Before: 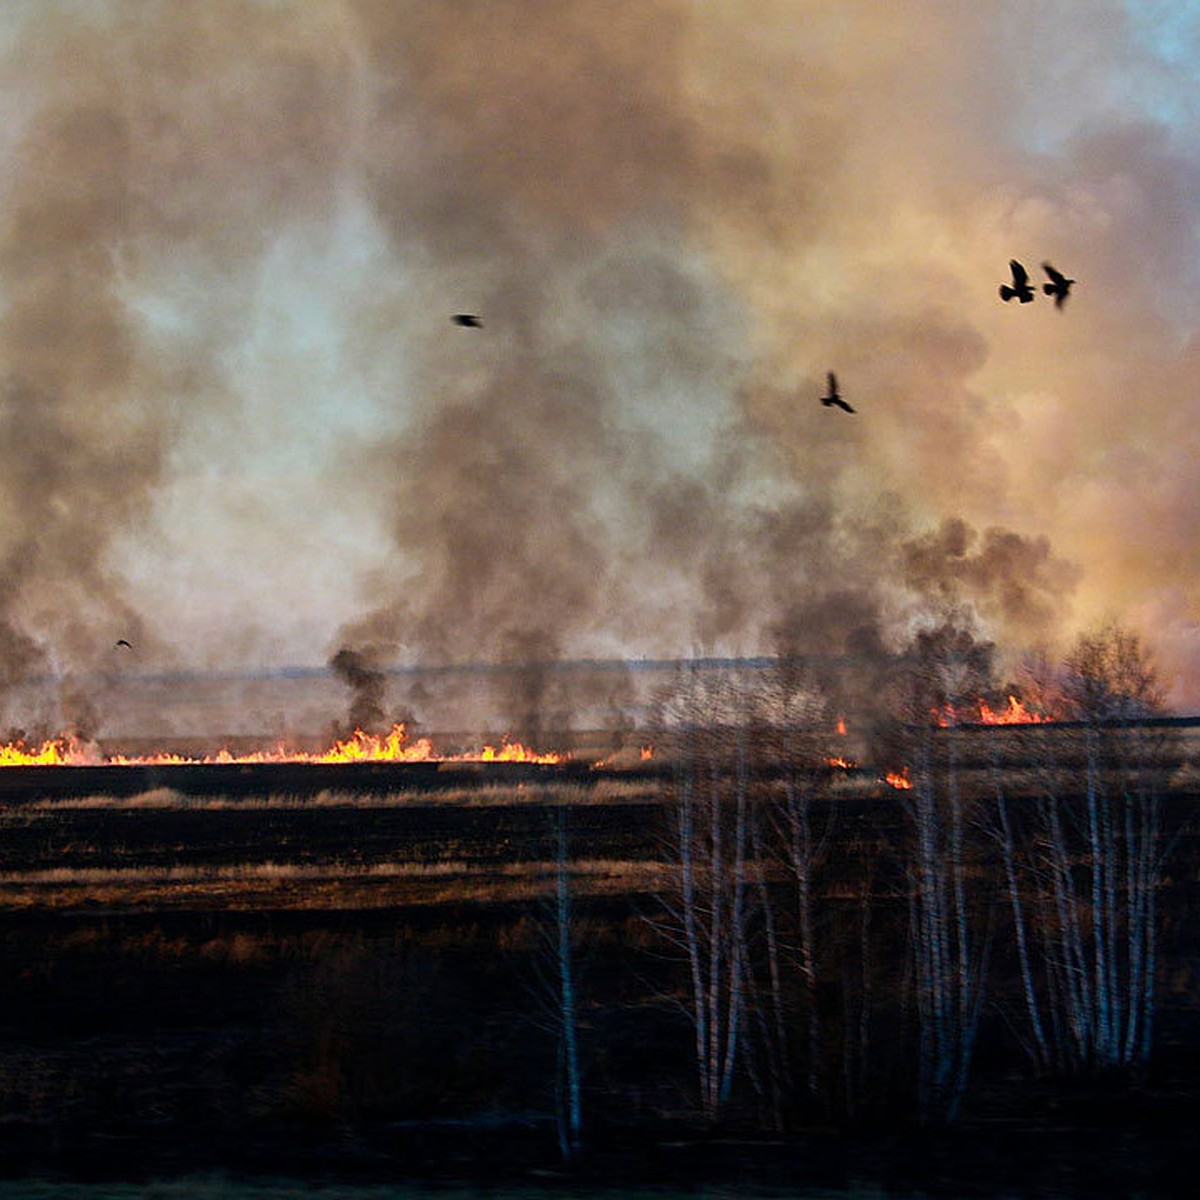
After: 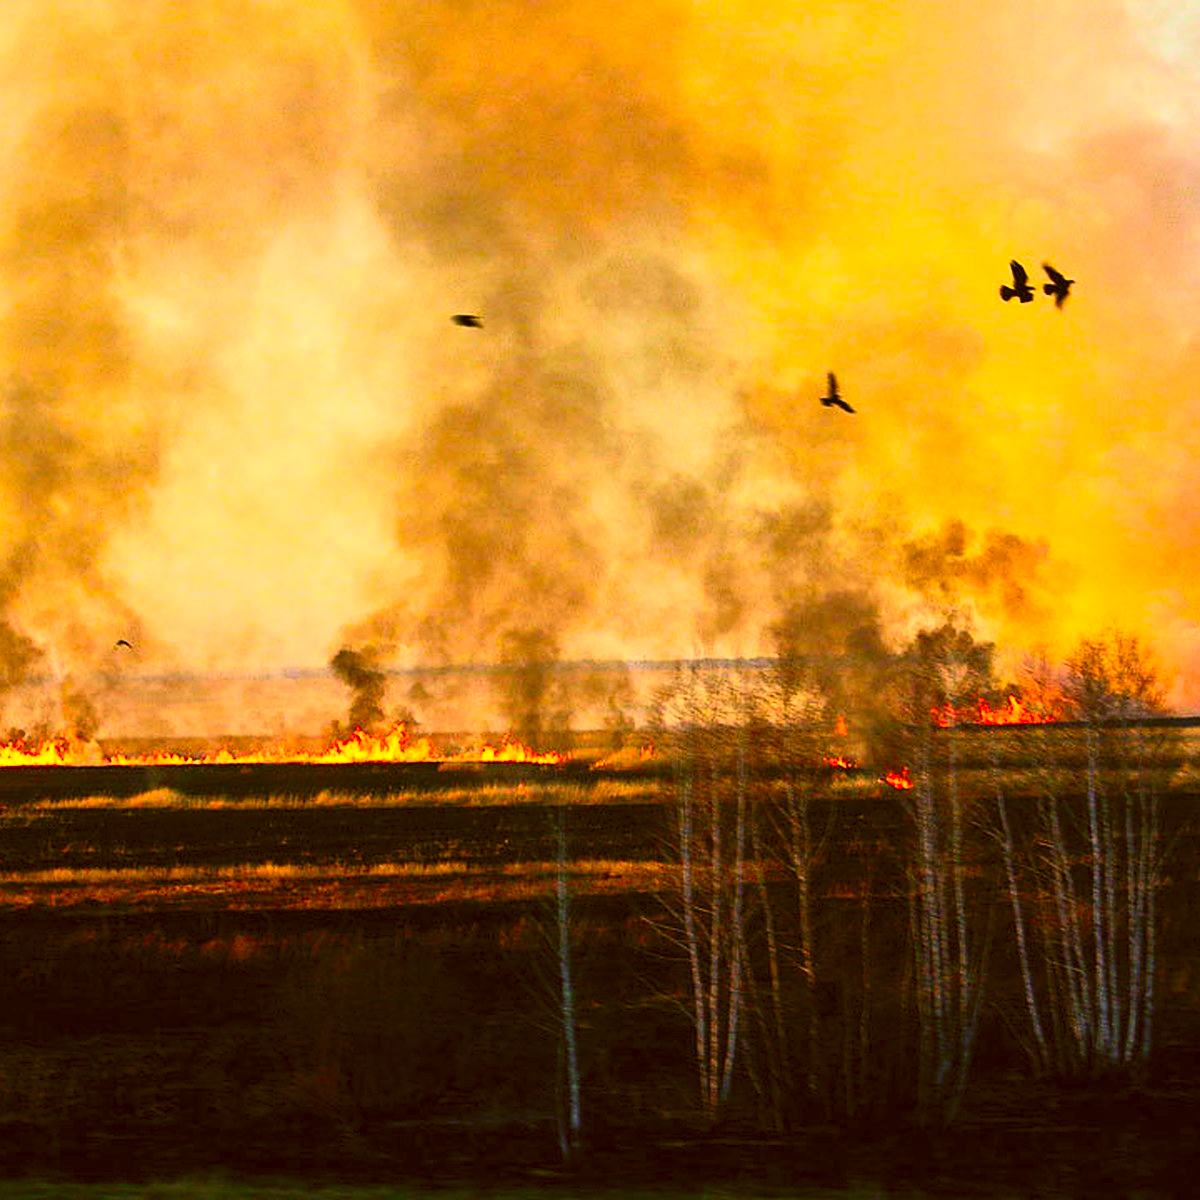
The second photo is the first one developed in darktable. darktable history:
color correction: highlights a* 10.44, highlights b* 30.04, shadows a* 2.73, shadows b* 17.51, saturation 1.72
contrast brightness saturation: contrast 0.39, brightness 0.53
